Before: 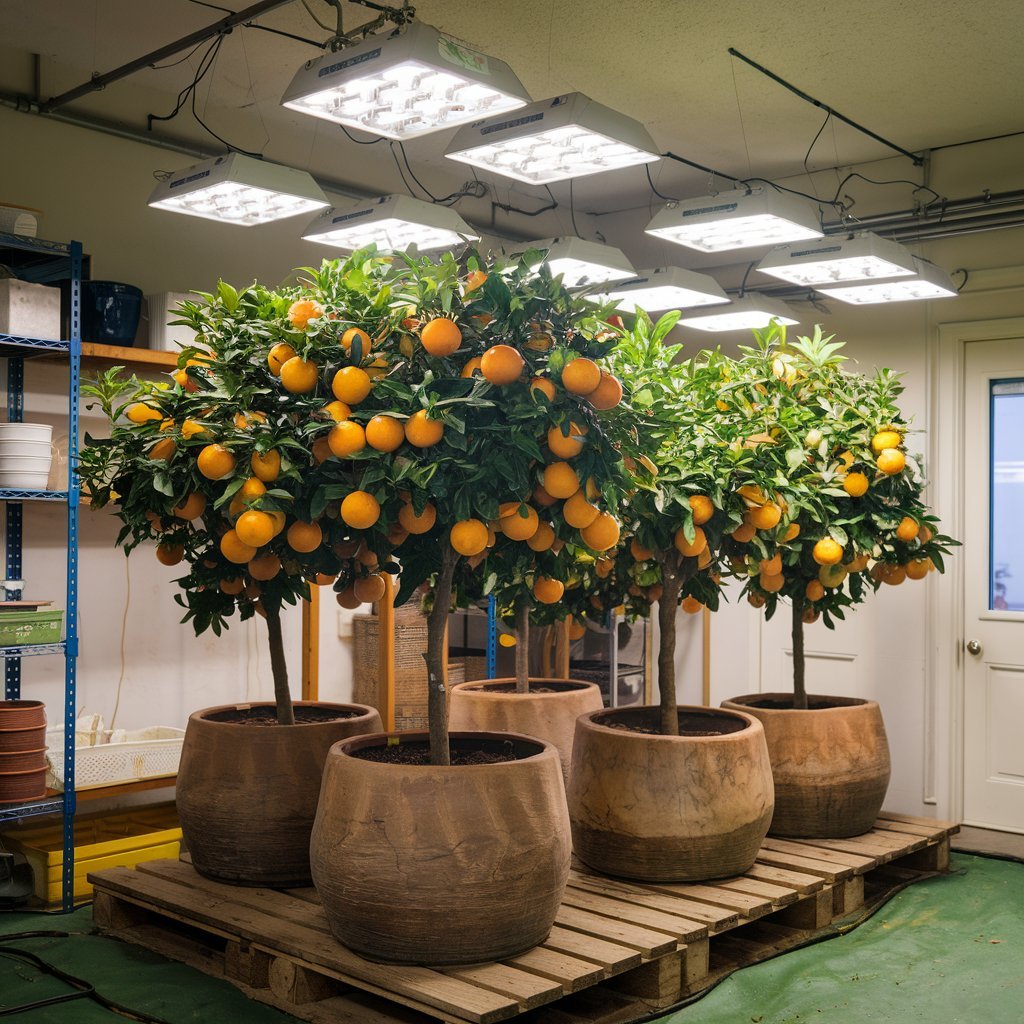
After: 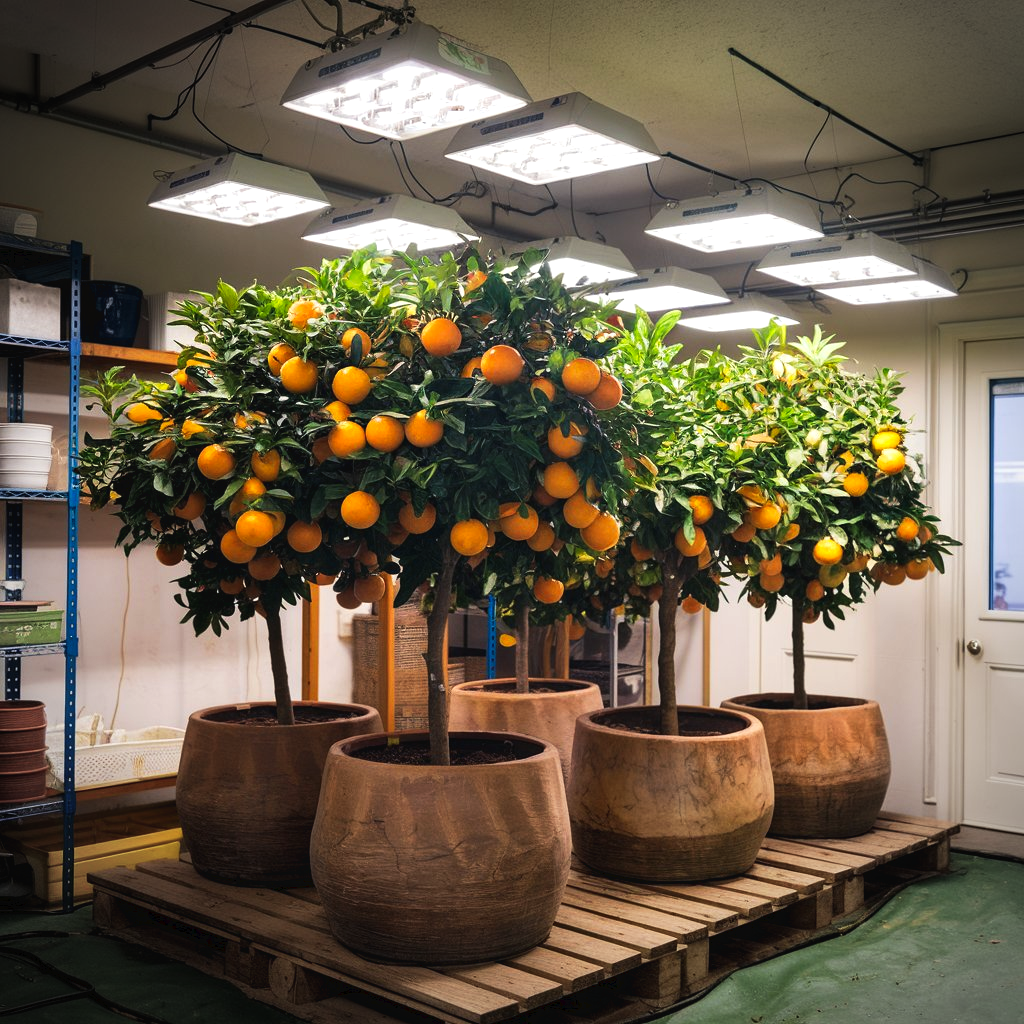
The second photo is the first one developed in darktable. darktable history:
color balance: gamma [0.9, 0.988, 0.975, 1.025], gain [1.05, 1, 1, 1]
tone curve: curves: ch0 [(0, 0) (0.003, 0.038) (0.011, 0.035) (0.025, 0.03) (0.044, 0.044) (0.069, 0.062) (0.1, 0.087) (0.136, 0.114) (0.177, 0.15) (0.224, 0.193) (0.277, 0.242) (0.335, 0.299) (0.399, 0.361) (0.468, 0.437) (0.543, 0.521) (0.623, 0.614) (0.709, 0.717) (0.801, 0.817) (0.898, 0.913) (1, 1)], preserve colors none
vignetting: on, module defaults
exposure: exposure 0.207 EV, compensate highlight preservation false
